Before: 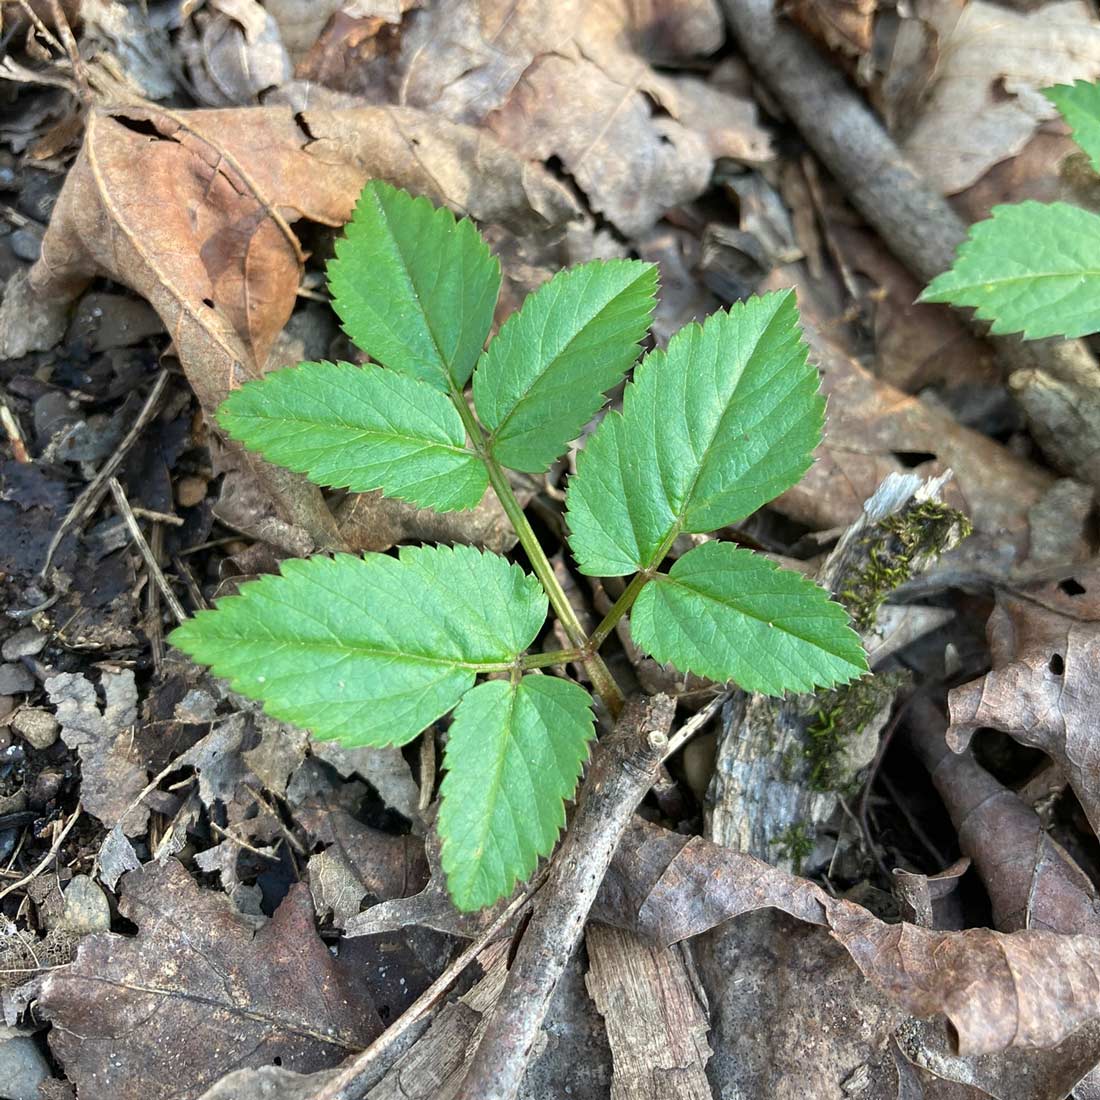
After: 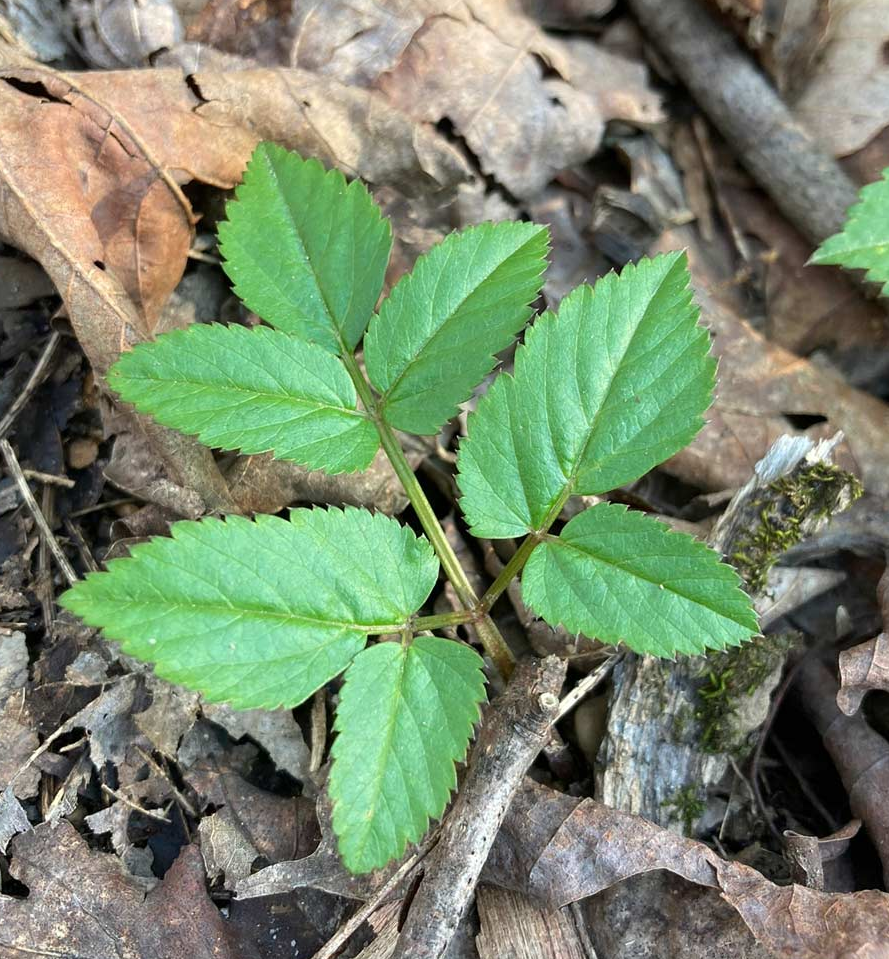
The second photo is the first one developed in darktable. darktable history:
crop: left 9.966%, top 3.506%, right 9.16%, bottom 9.296%
